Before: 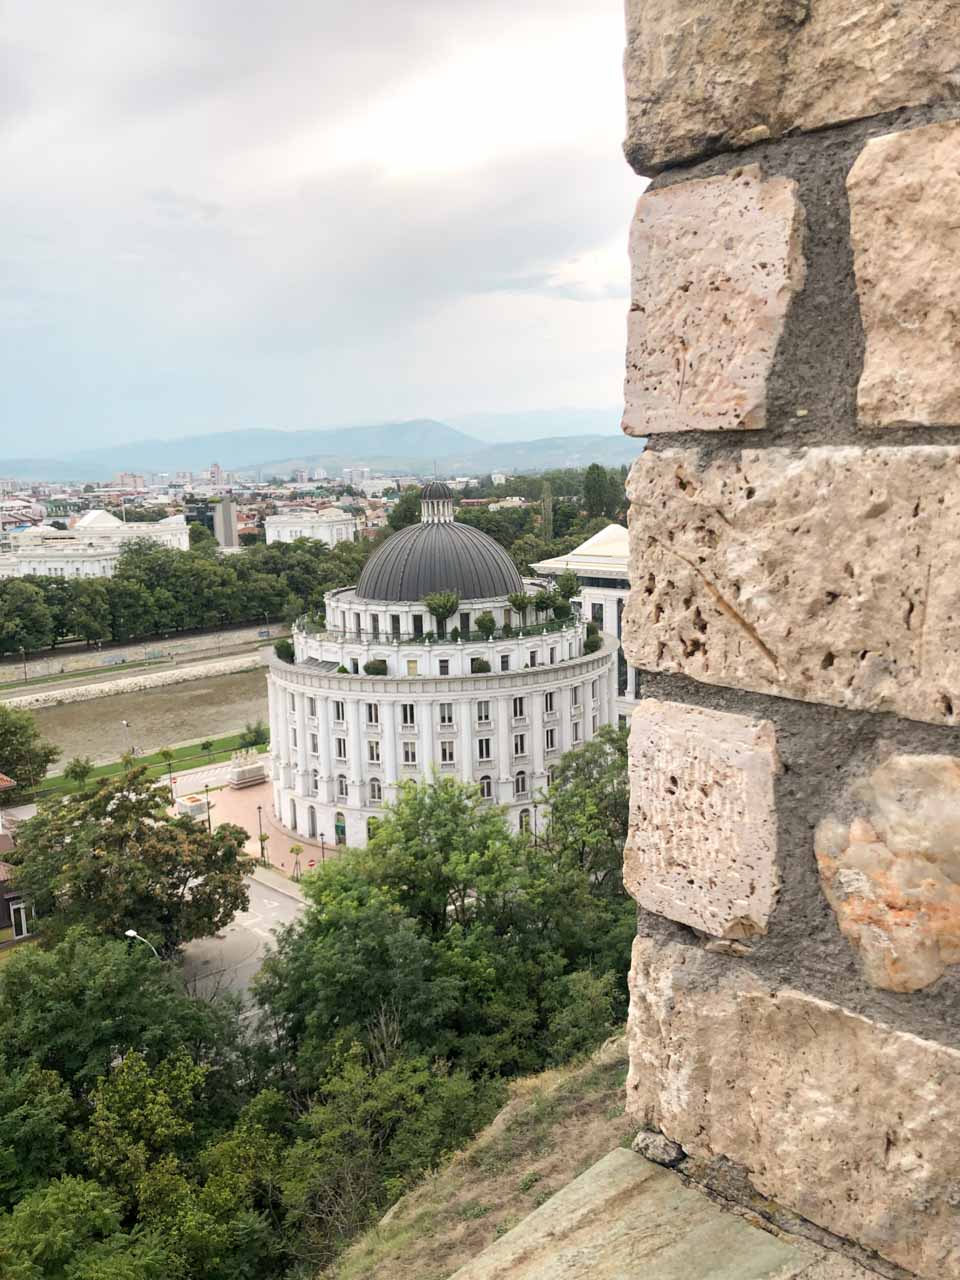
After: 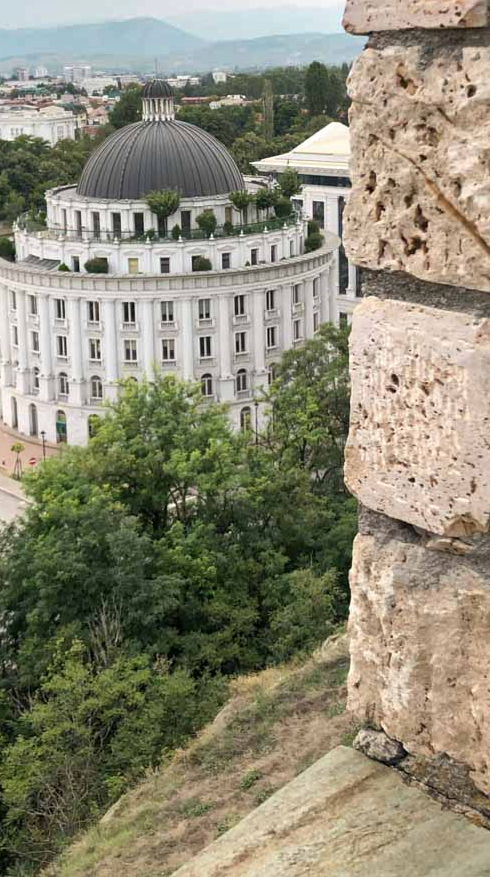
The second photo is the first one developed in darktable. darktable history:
shadows and highlights: soften with gaussian
crop and rotate: left 29.1%, top 31.452%, right 19.847%
